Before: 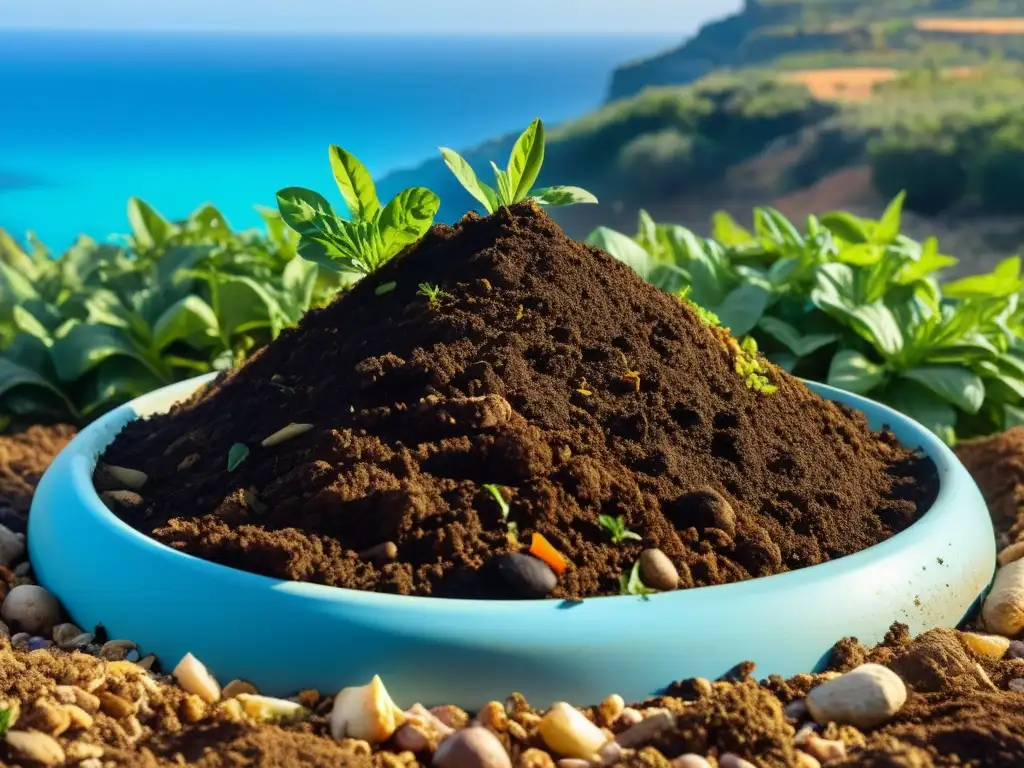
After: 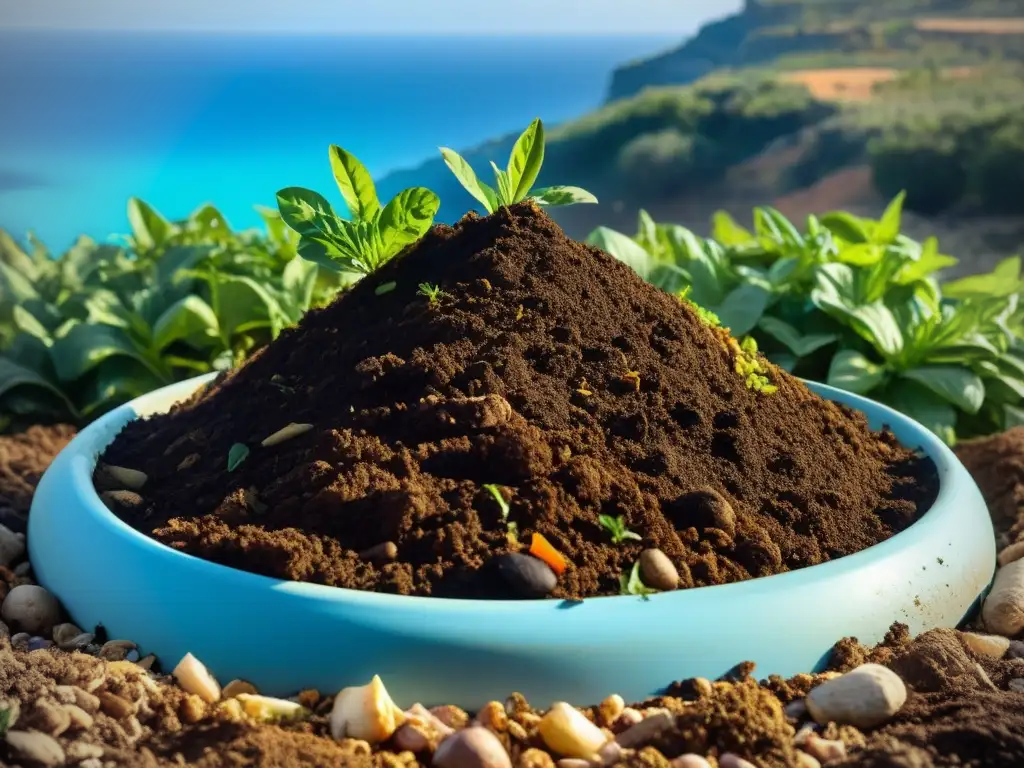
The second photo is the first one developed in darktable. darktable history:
vignetting: fall-off radius 45.31%
